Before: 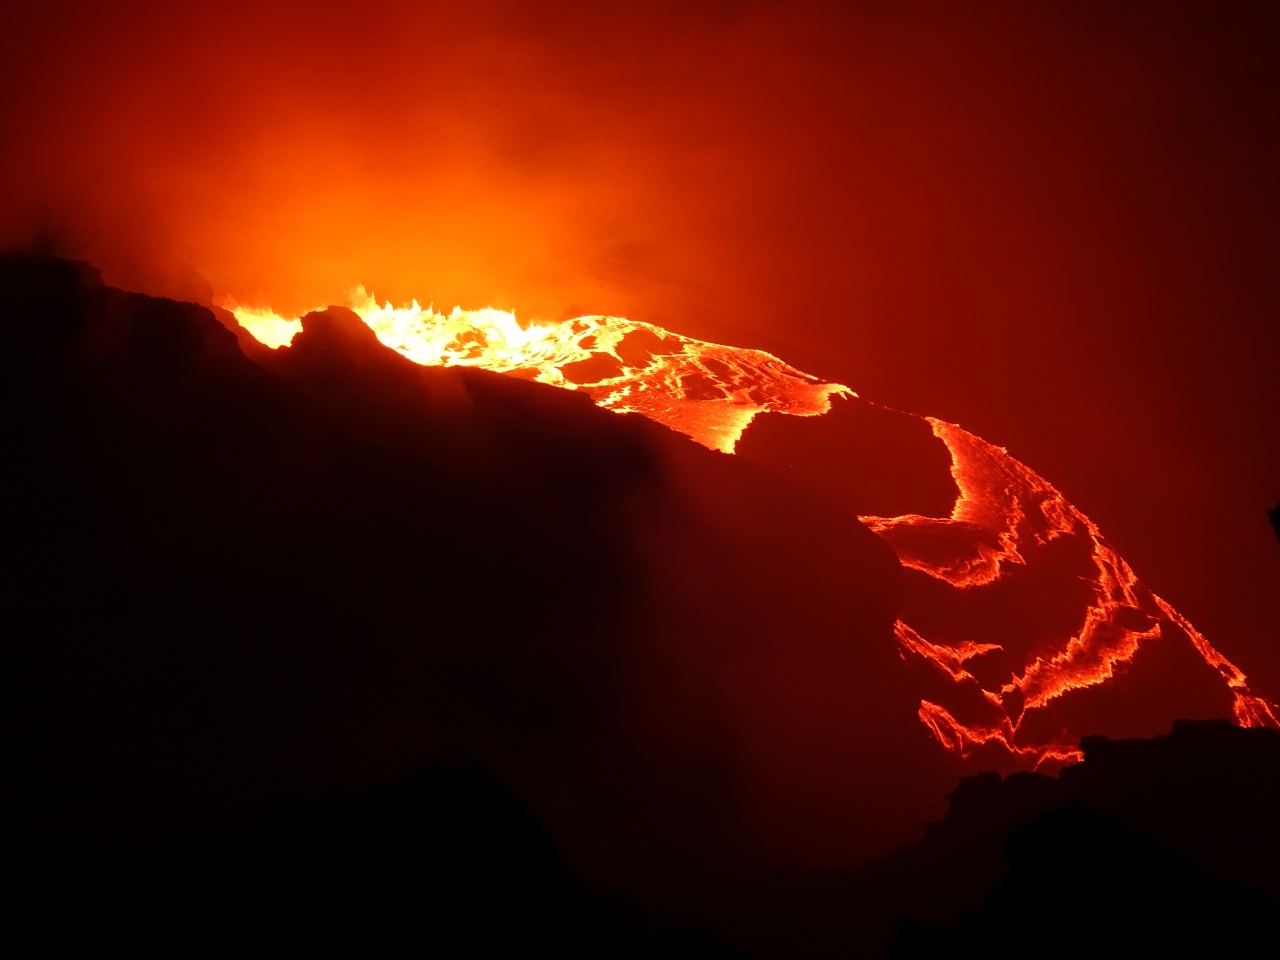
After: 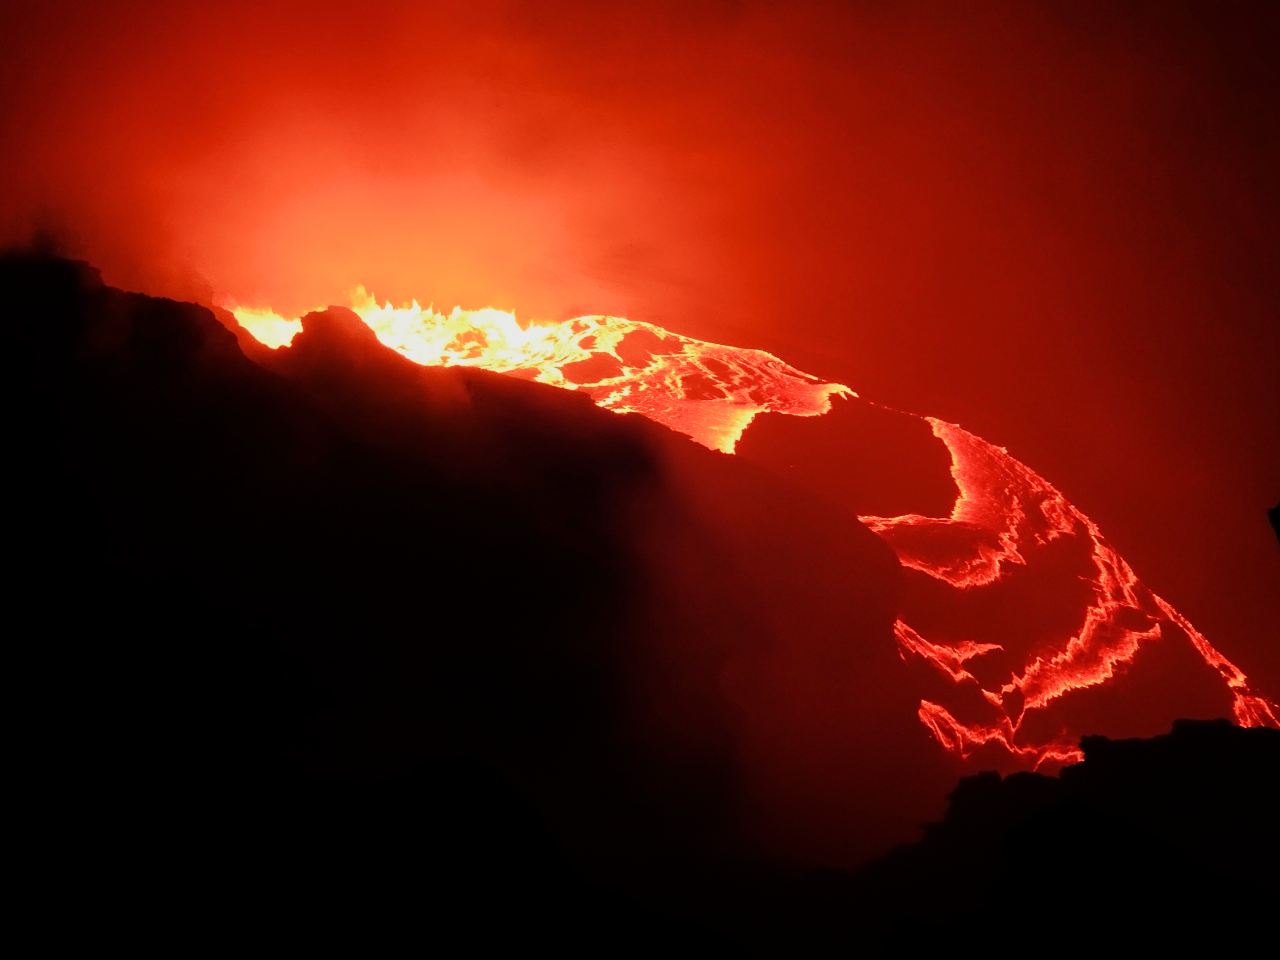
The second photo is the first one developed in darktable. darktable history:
exposure: black level correction 0, exposure 0.702 EV, compensate exposure bias true, compensate highlight preservation false
filmic rgb: black relative exposure -7.65 EV, white relative exposure 4.56 EV, threshold 3.03 EV, hardness 3.61, enable highlight reconstruction true
